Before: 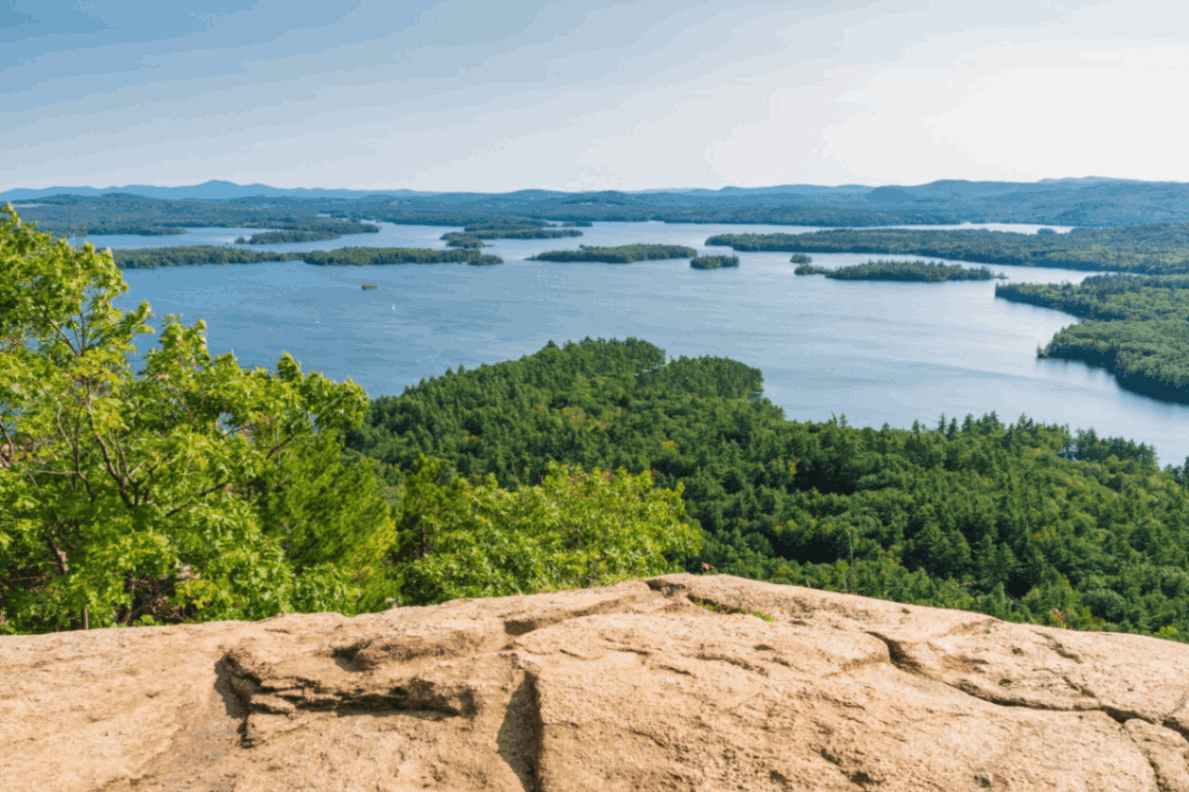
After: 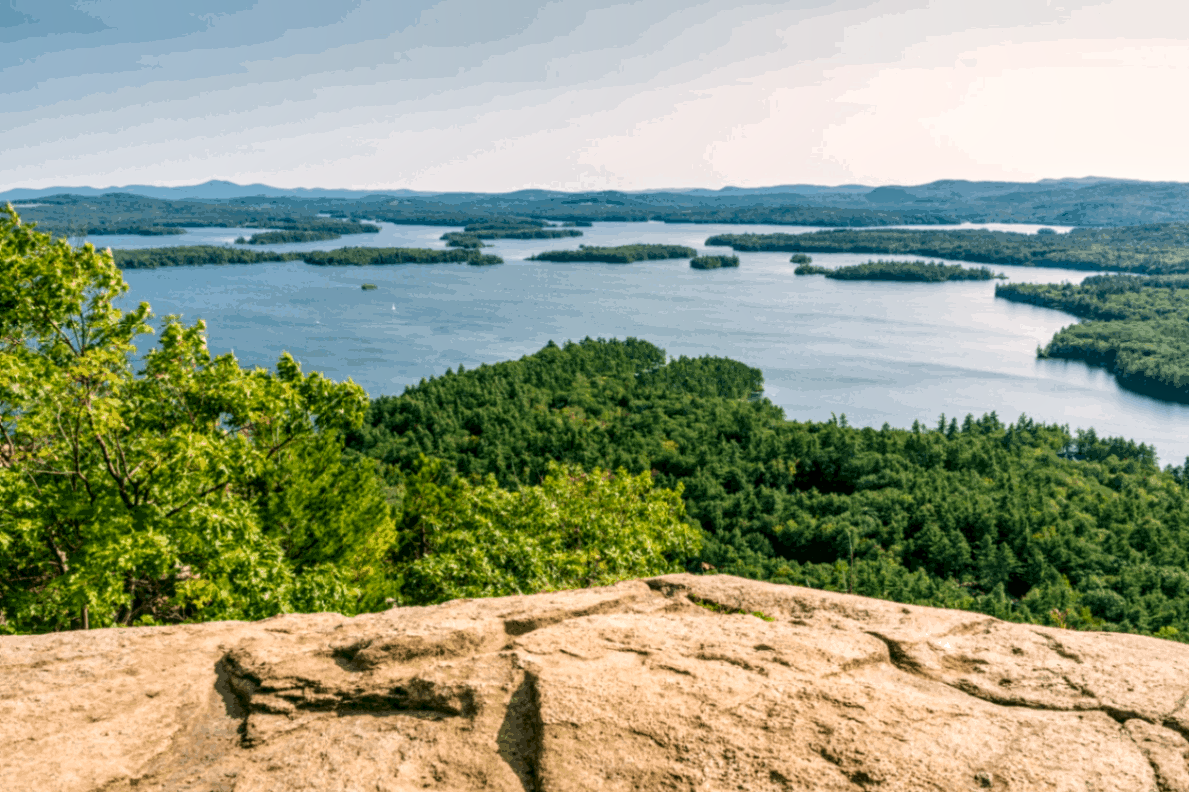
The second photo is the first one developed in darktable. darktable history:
local contrast: detail 150%
color correction: highlights a* 4.5, highlights b* 4.92, shadows a* -7.58, shadows b* 5.05
